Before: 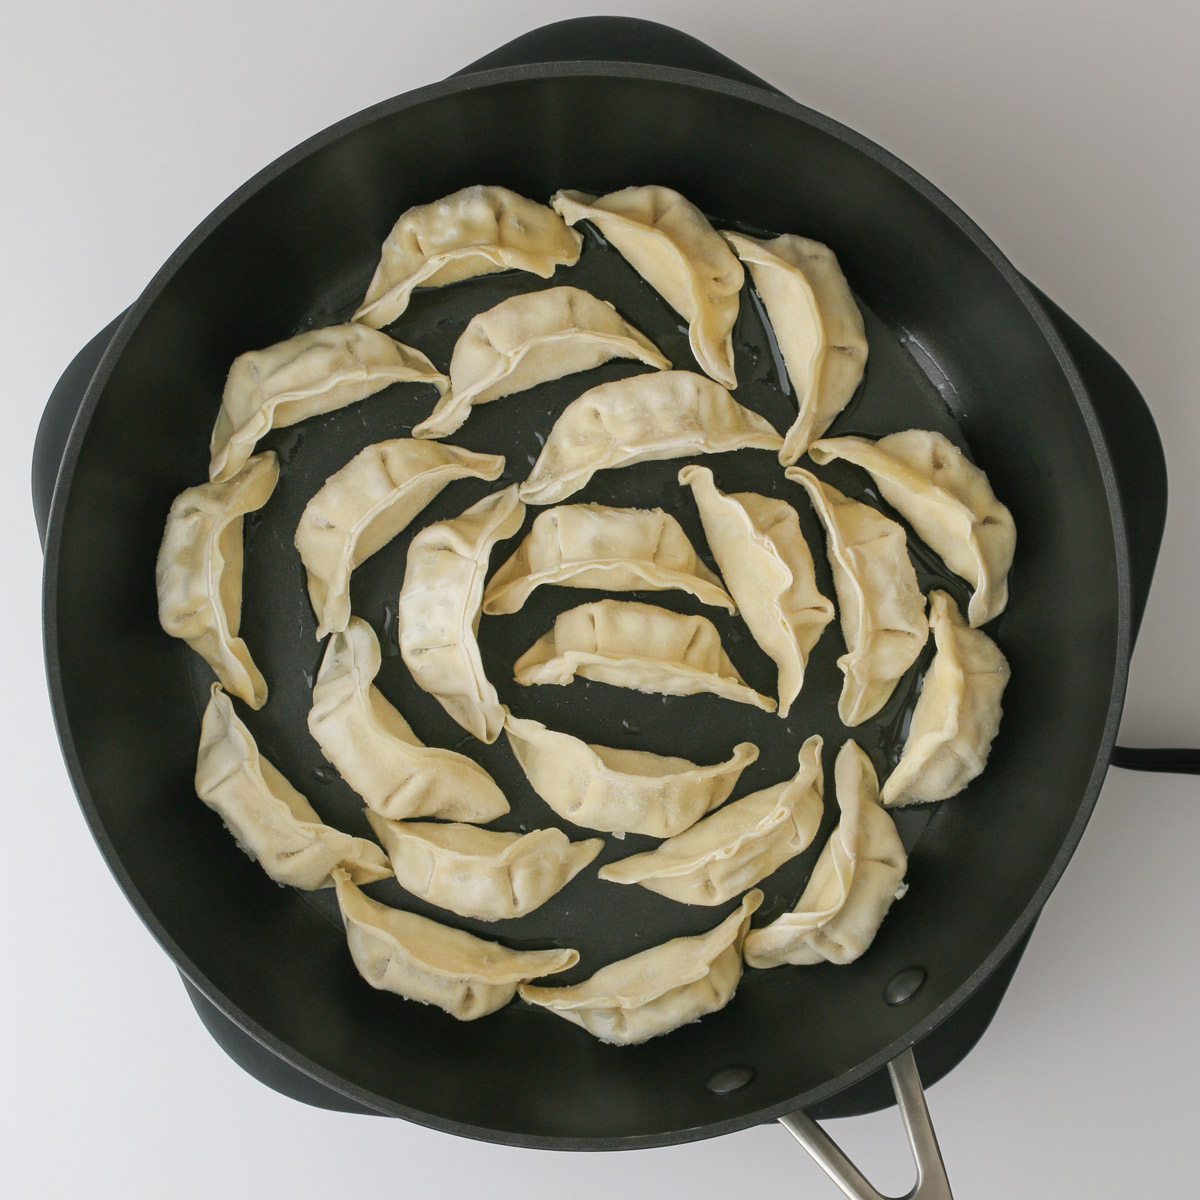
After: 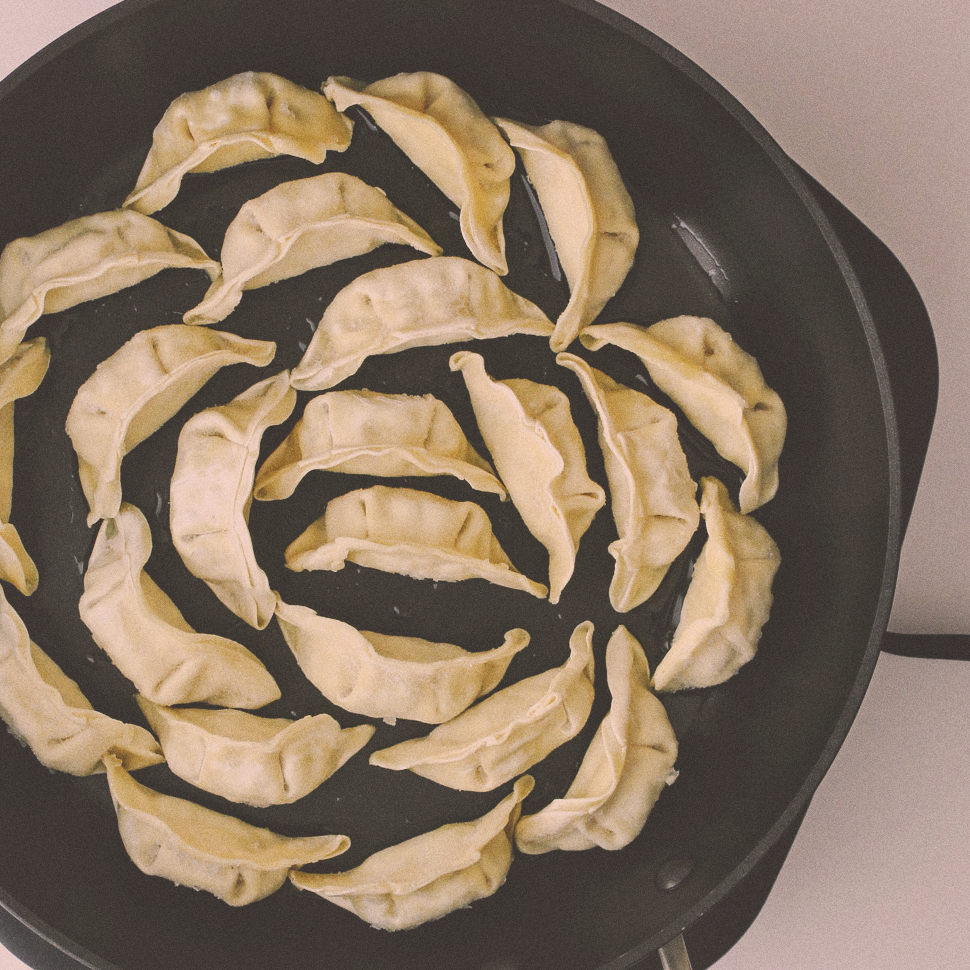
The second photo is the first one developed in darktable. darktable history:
tone curve: curves: ch0 [(0, 0) (0.003, 0.241) (0.011, 0.241) (0.025, 0.242) (0.044, 0.246) (0.069, 0.25) (0.1, 0.251) (0.136, 0.256) (0.177, 0.275) (0.224, 0.293) (0.277, 0.326) (0.335, 0.38) (0.399, 0.449) (0.468, 0.525) (0.543, 0.606) (0.623, 0.683) (0.709, 0.751) (0.801, 0.824) (0.898, 0.871) (1, 1)], preserve colors none
color correction: highlights a* 11.96, highlights b* 11.58
grain: coarseness 0.09 ISO
crop: left 19.159%, top 9.58%, bottom 9.58%
white balance: red 0.967, blue 1.049
local contrast: mode bilateral grid, contrast 20, coarseness 50, detail 132%, midtone range 0.2
exposure: black level correction 0.001, exposure -0.2 EV, compensate highlight preservation false
